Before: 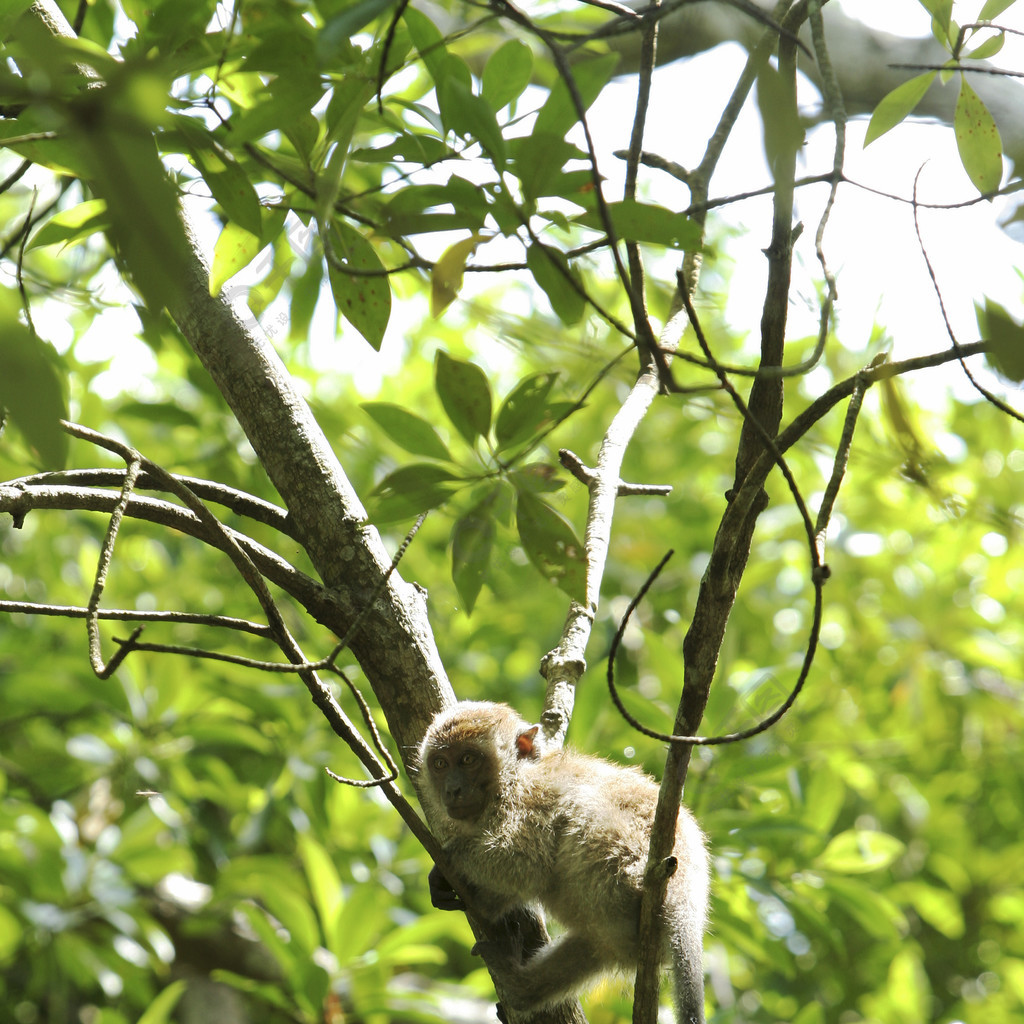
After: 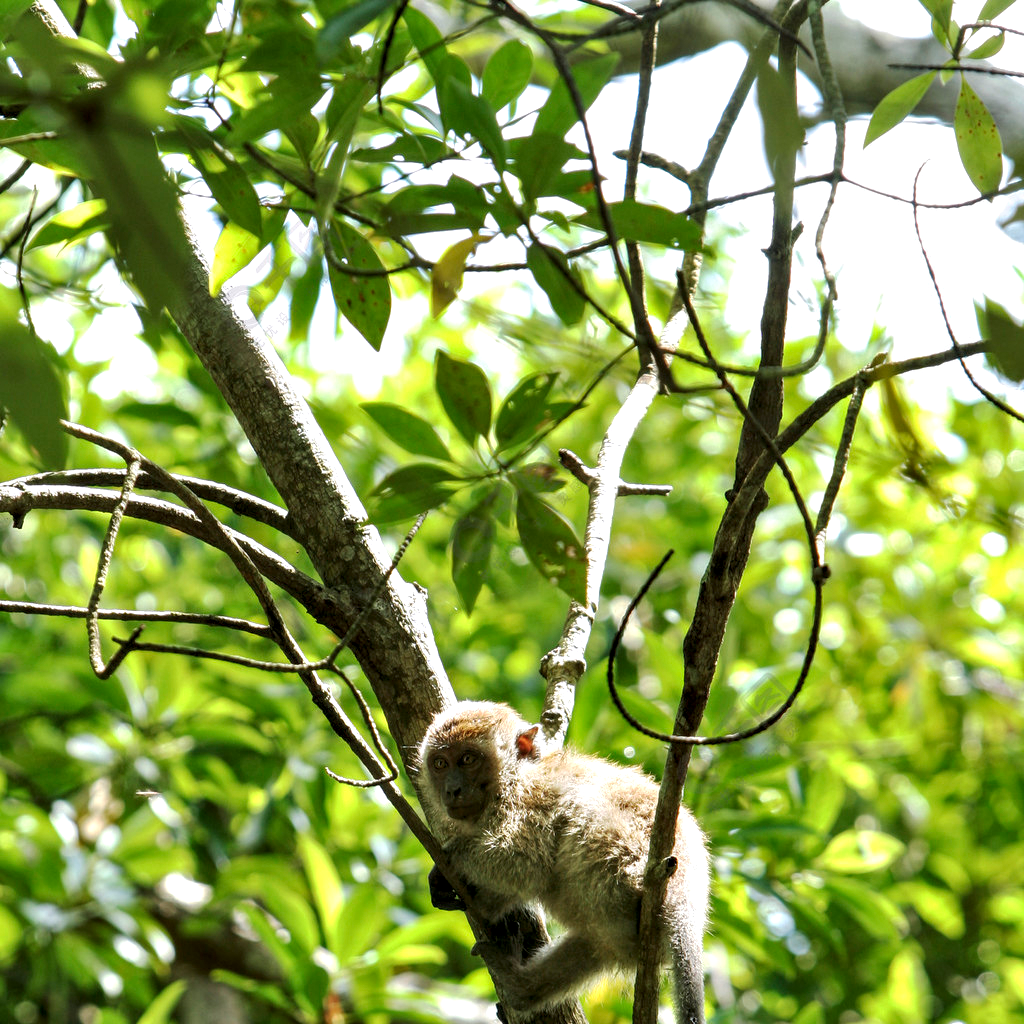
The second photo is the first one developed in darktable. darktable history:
local contrast: on, module defaults
contrast equalizer: octaves 7, y [[0.6 ×6], [0.55 ×6], [0 ×6], [0 ×6], [0 ×6]], mix 0.53
